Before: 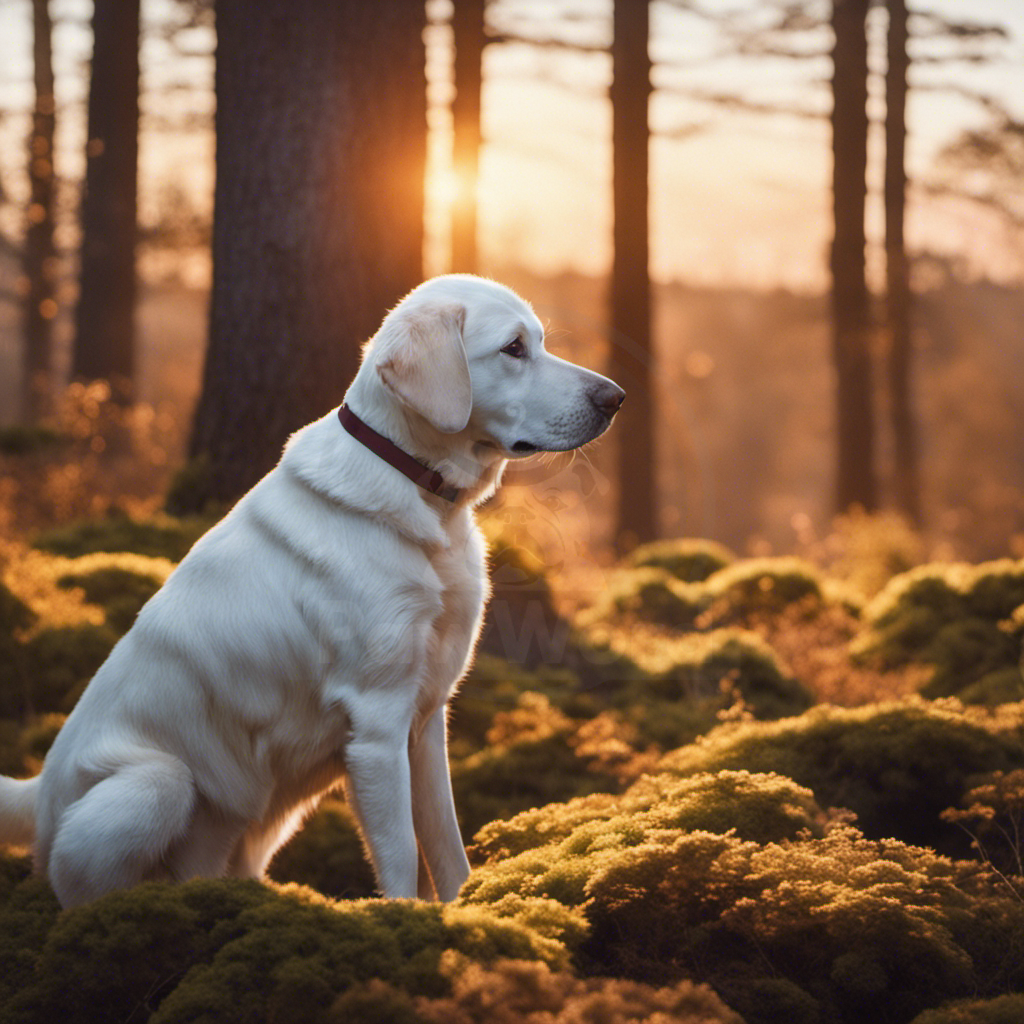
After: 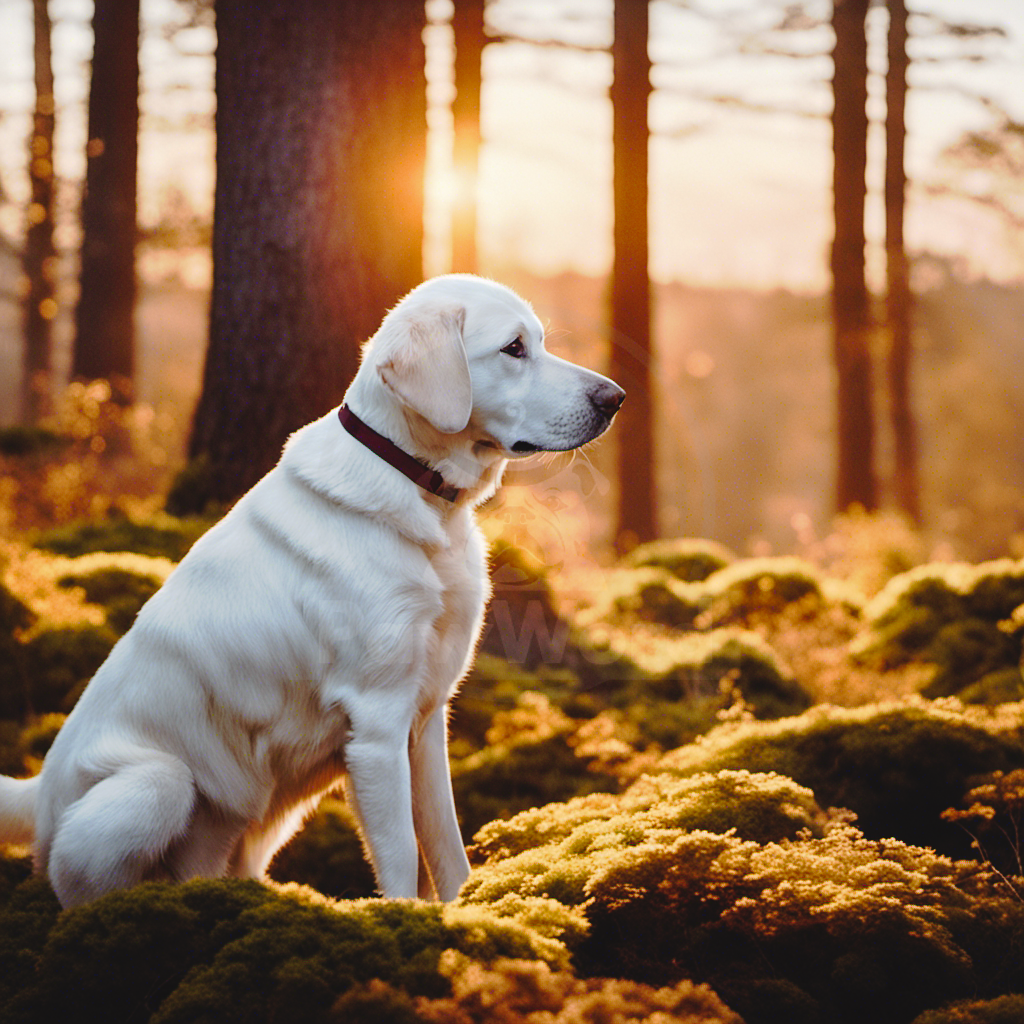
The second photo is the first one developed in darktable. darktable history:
tone curve: curves: ch0 [(0, 0) (0.003, 0.051) (0.011, 0.052) (0.025, 0.055) (0.044, 0.062) (0.069, 0.068) (0.1, 0.077) (0.136, 0.098) (0.177, 0.145) (0.224, 0.223) (0.277, 0.314) (0.335, 0.43) (0.399, 0.518) (0.468, 0.591) (0.543, 0.656) (0.623, 0.726) (0.709, 0.809) (0.801, 0.857) (0.898, 0.918) (1, 1)], preserve colors none
sharpen: amount 0.2
